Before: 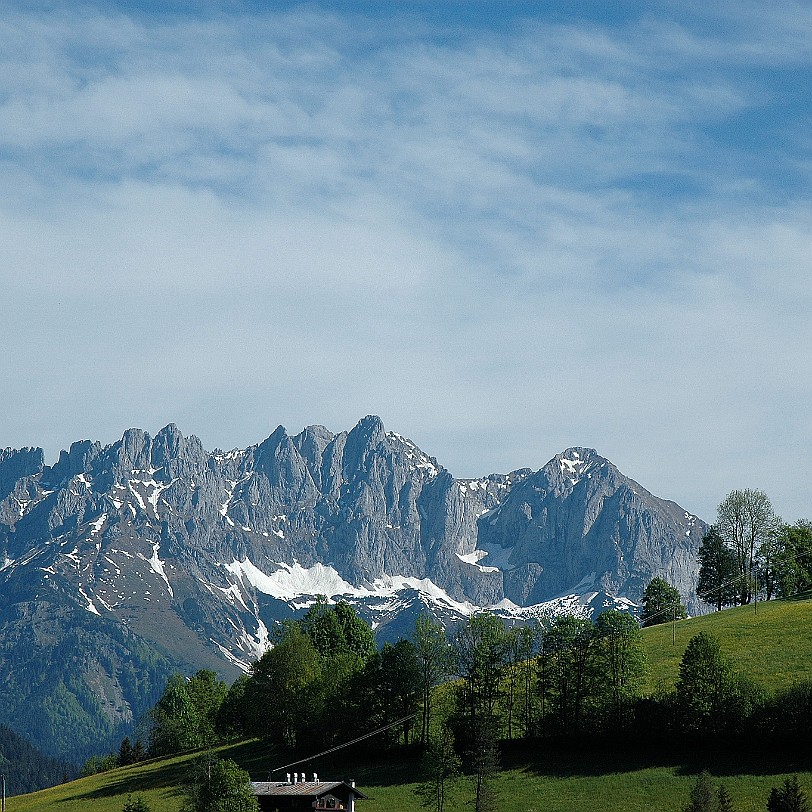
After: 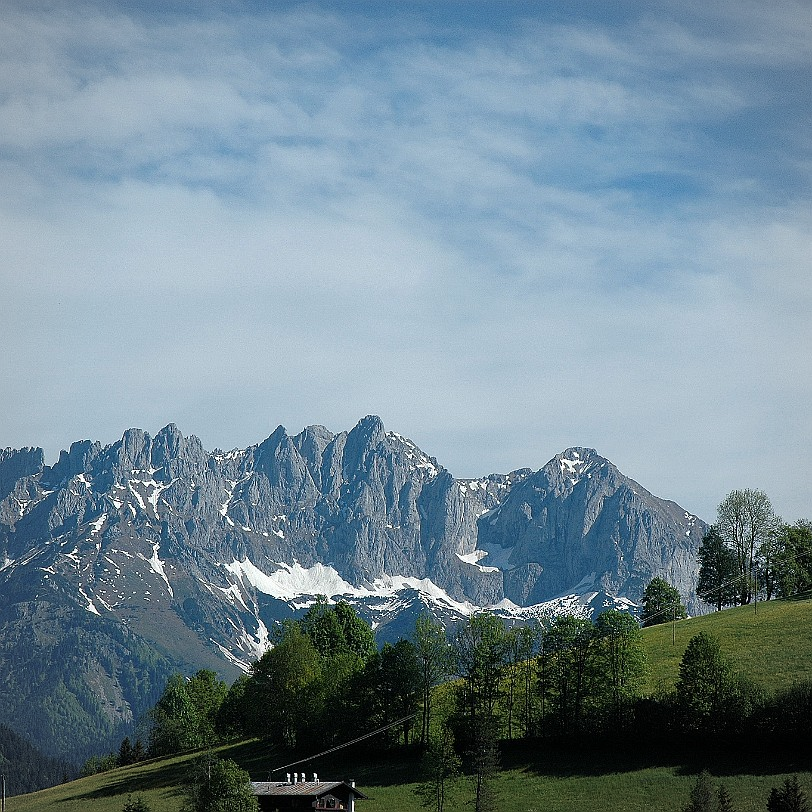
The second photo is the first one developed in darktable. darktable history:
vignetting: fall-off radius 62.9%, brightness -0.163
